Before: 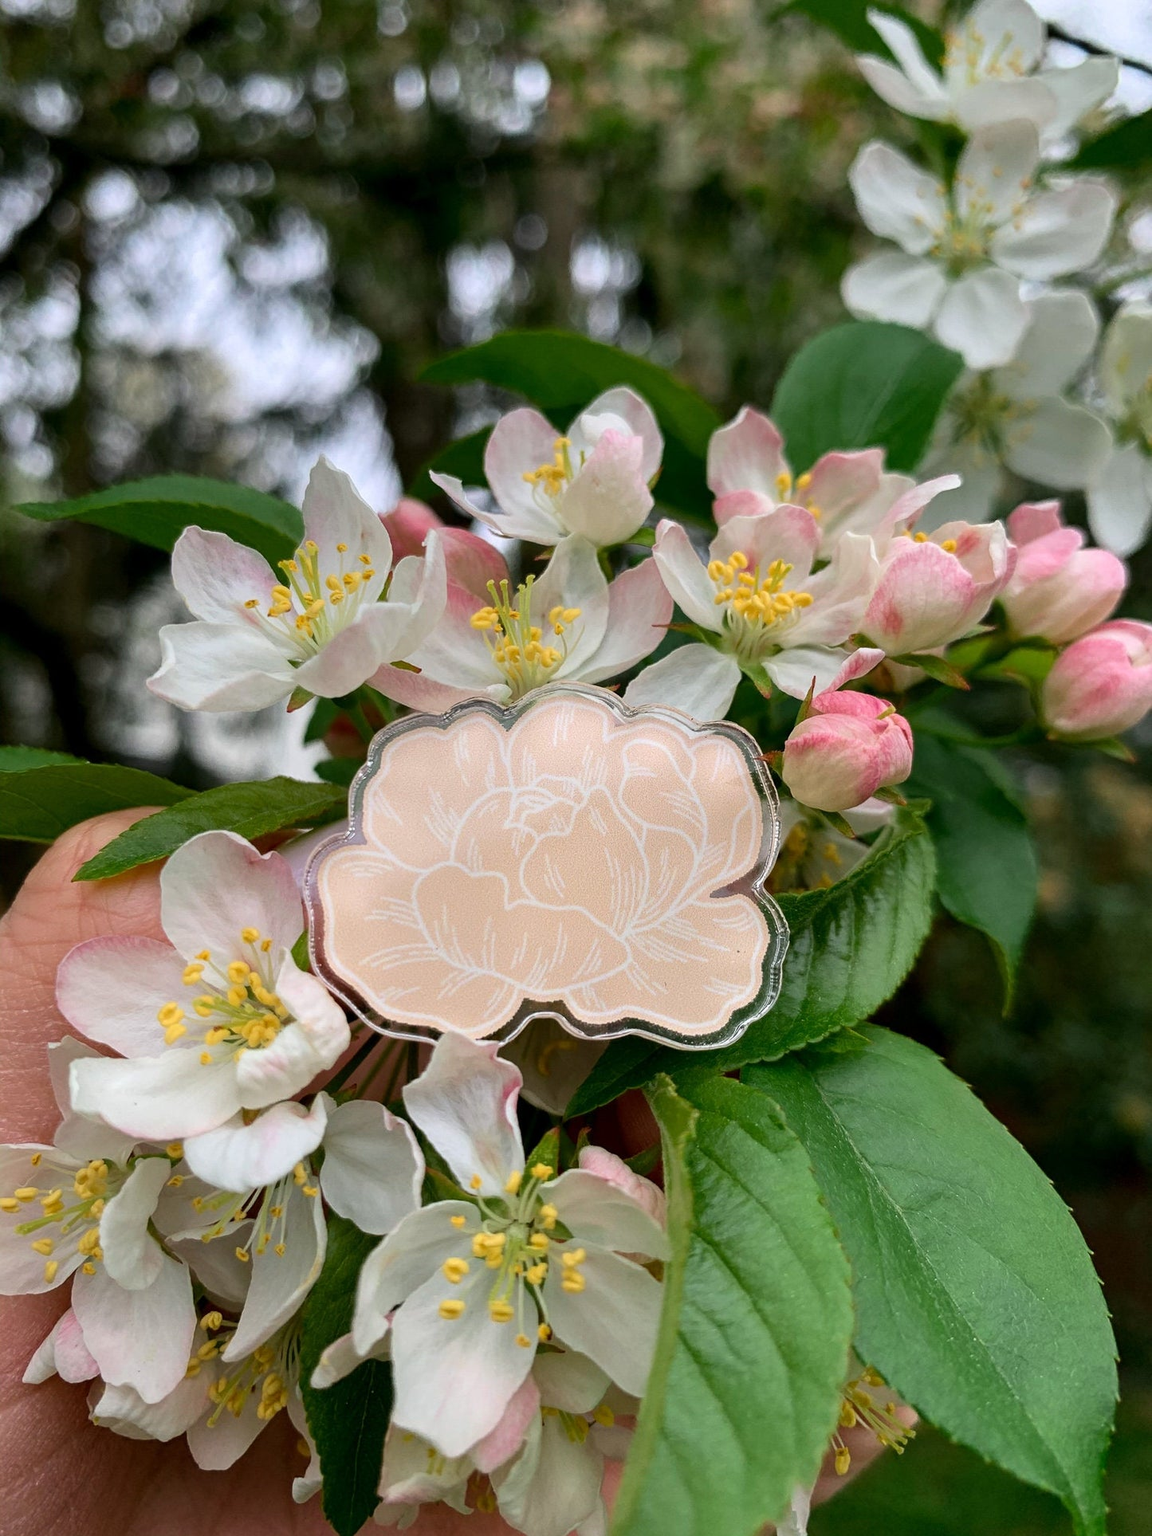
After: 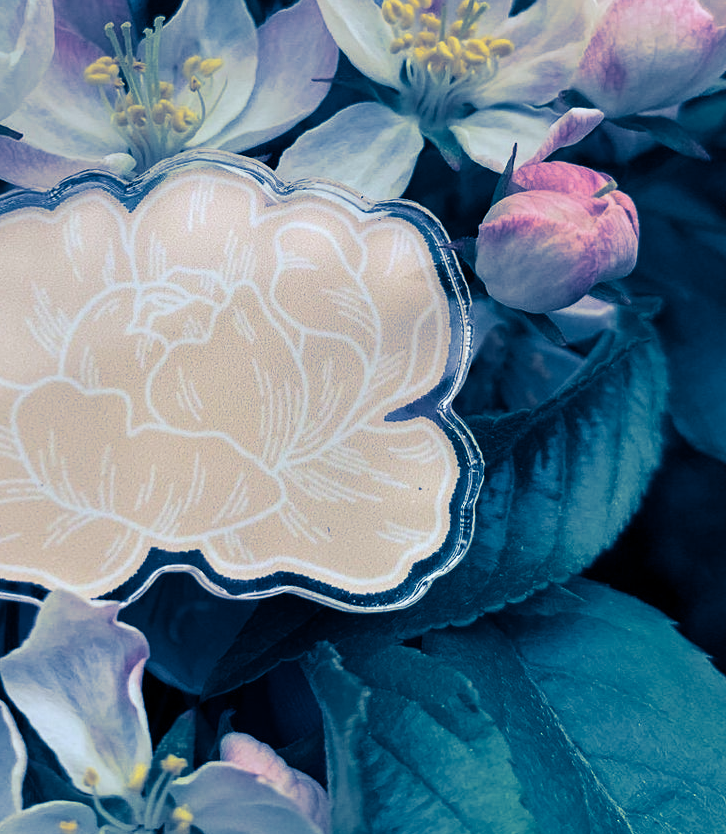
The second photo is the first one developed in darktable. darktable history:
split-toning: shadows › hue 226.8°, shadows › saturation 1, highlights › saturation 0, balance -61.41
crop: left 35.03%, top 36.625%, right 14.663%, bottom 20.057%
white balance: red 0.925, blue 1.046
